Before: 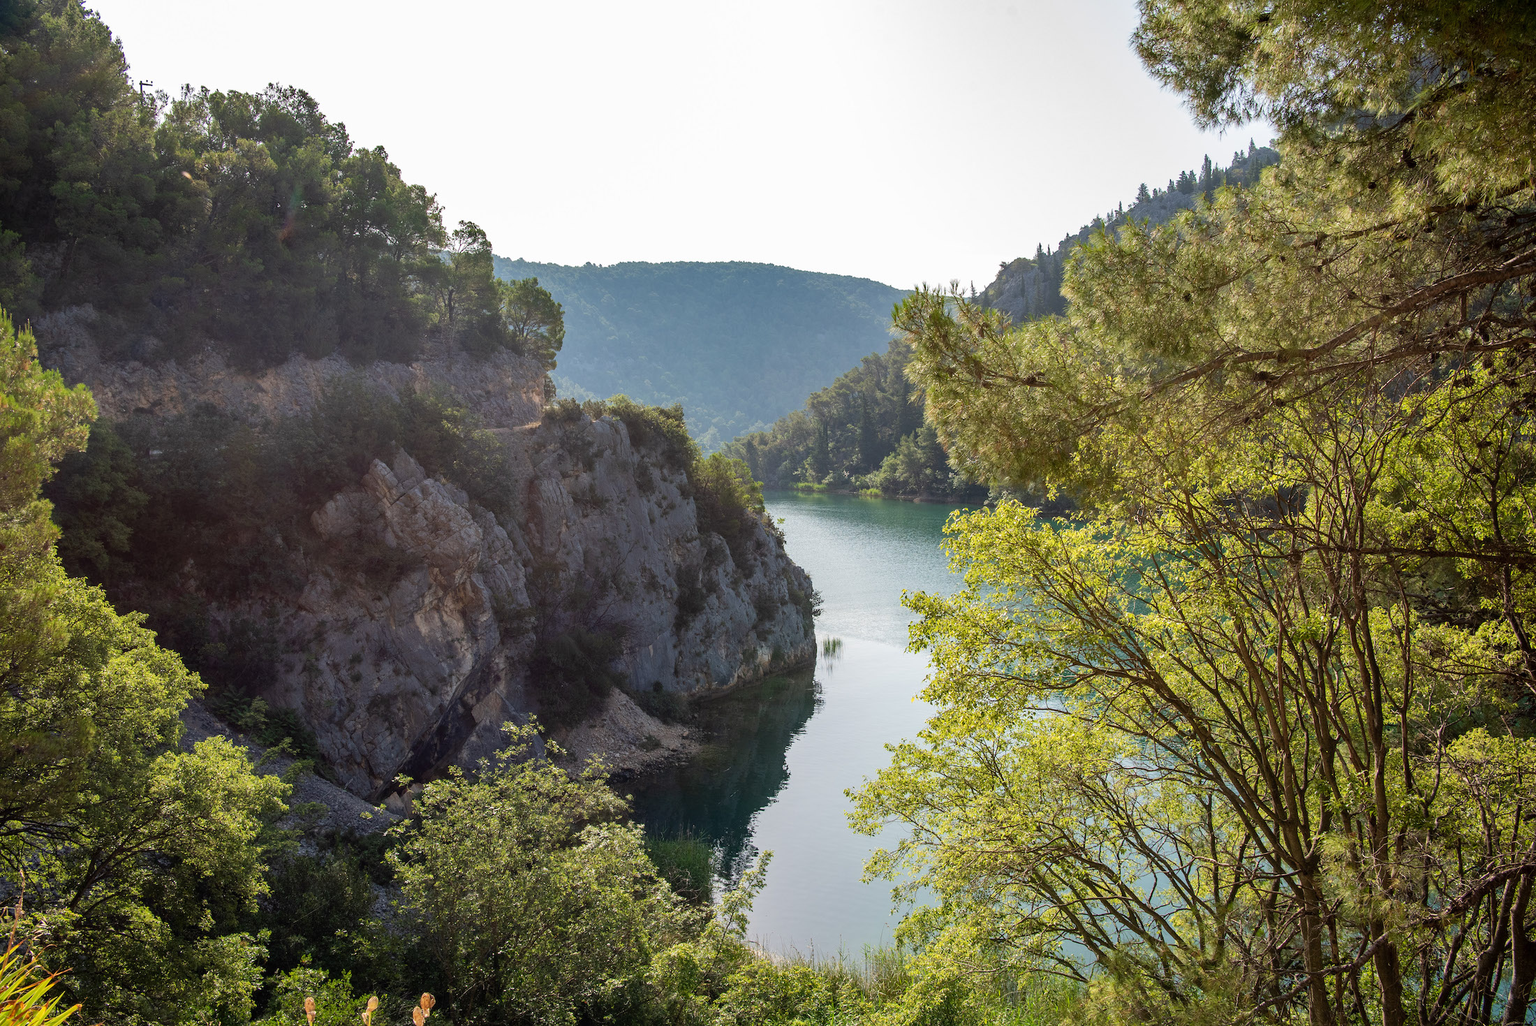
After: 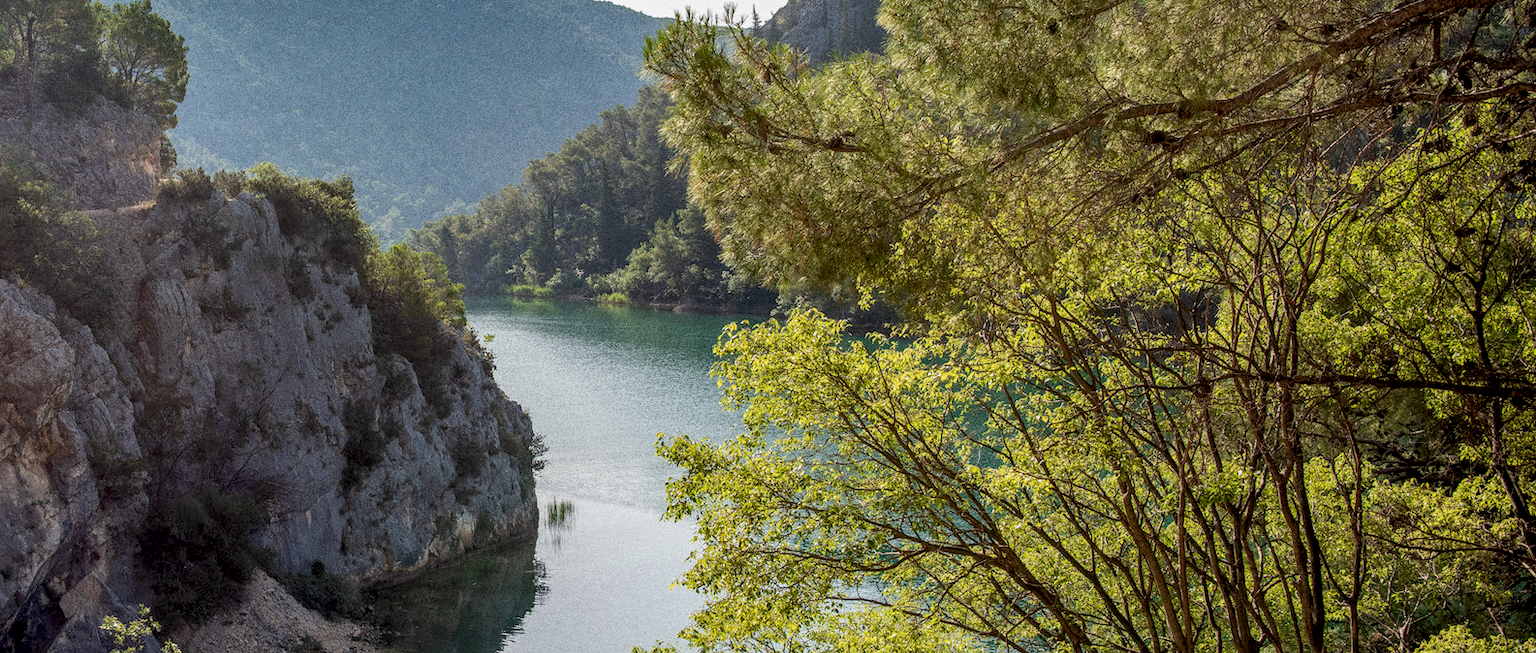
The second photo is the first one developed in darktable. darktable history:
local contrast: detail 130%
shadows and highlights: shadows 25, highlights -25
crop and rotate: left 27.938%, top 27.046%, bottom 27.046%
grain: coarseness 0.09 ISO, strength 40%
exposure: black level correction 0.006, exposure -0.226 EV, compensate highlight preservation false
